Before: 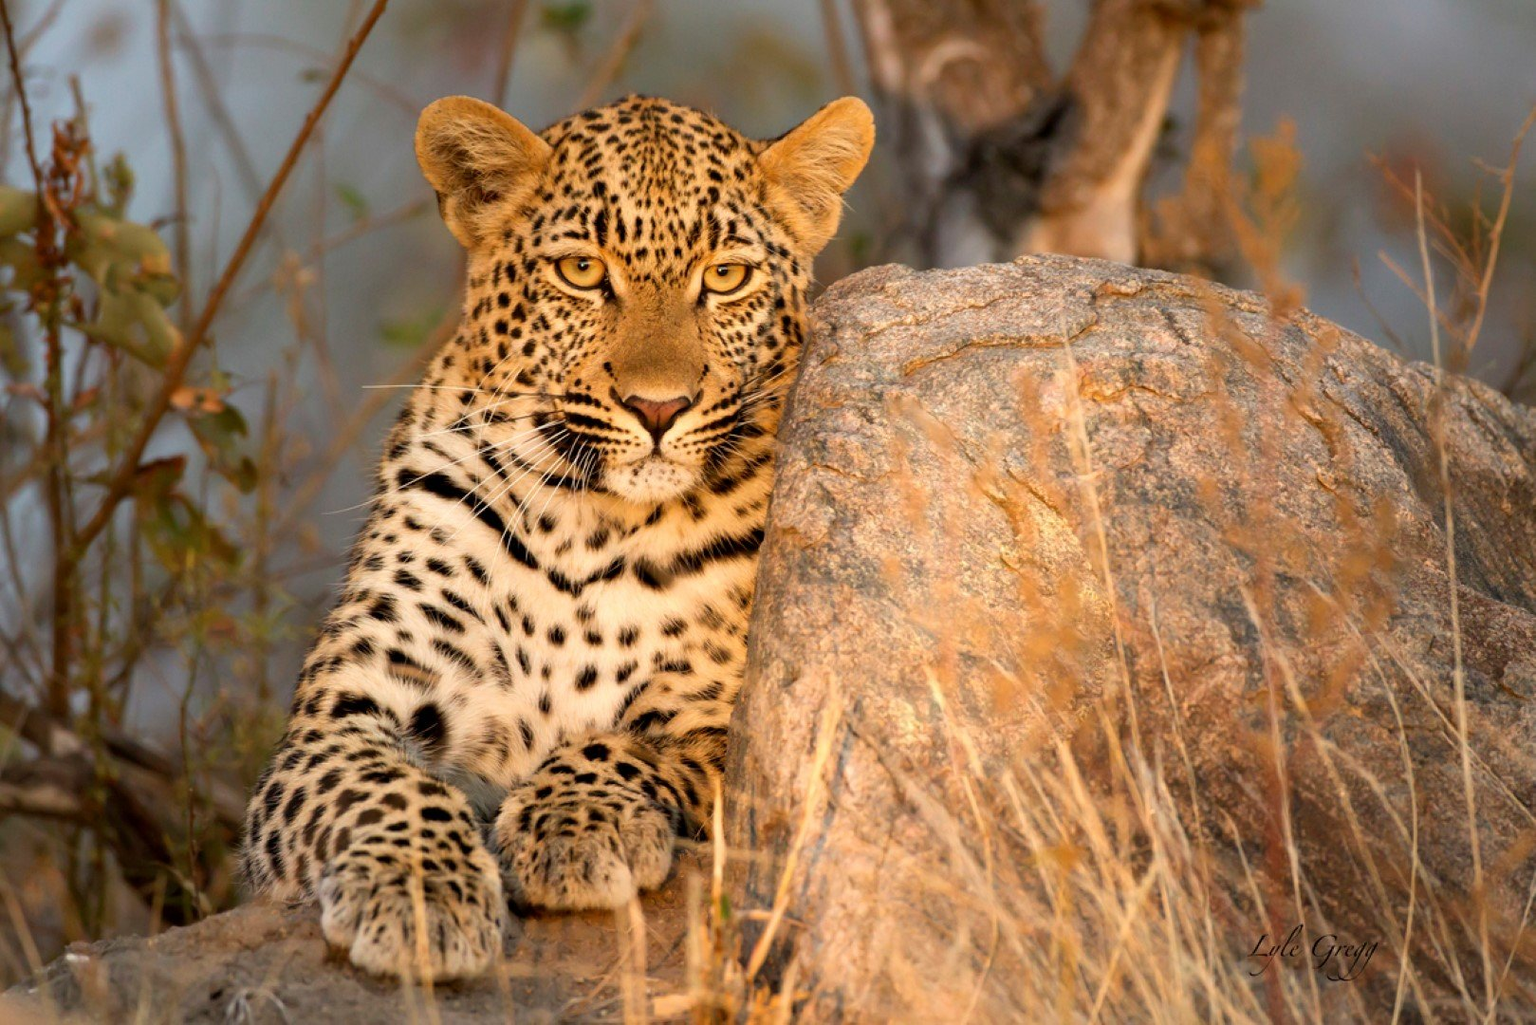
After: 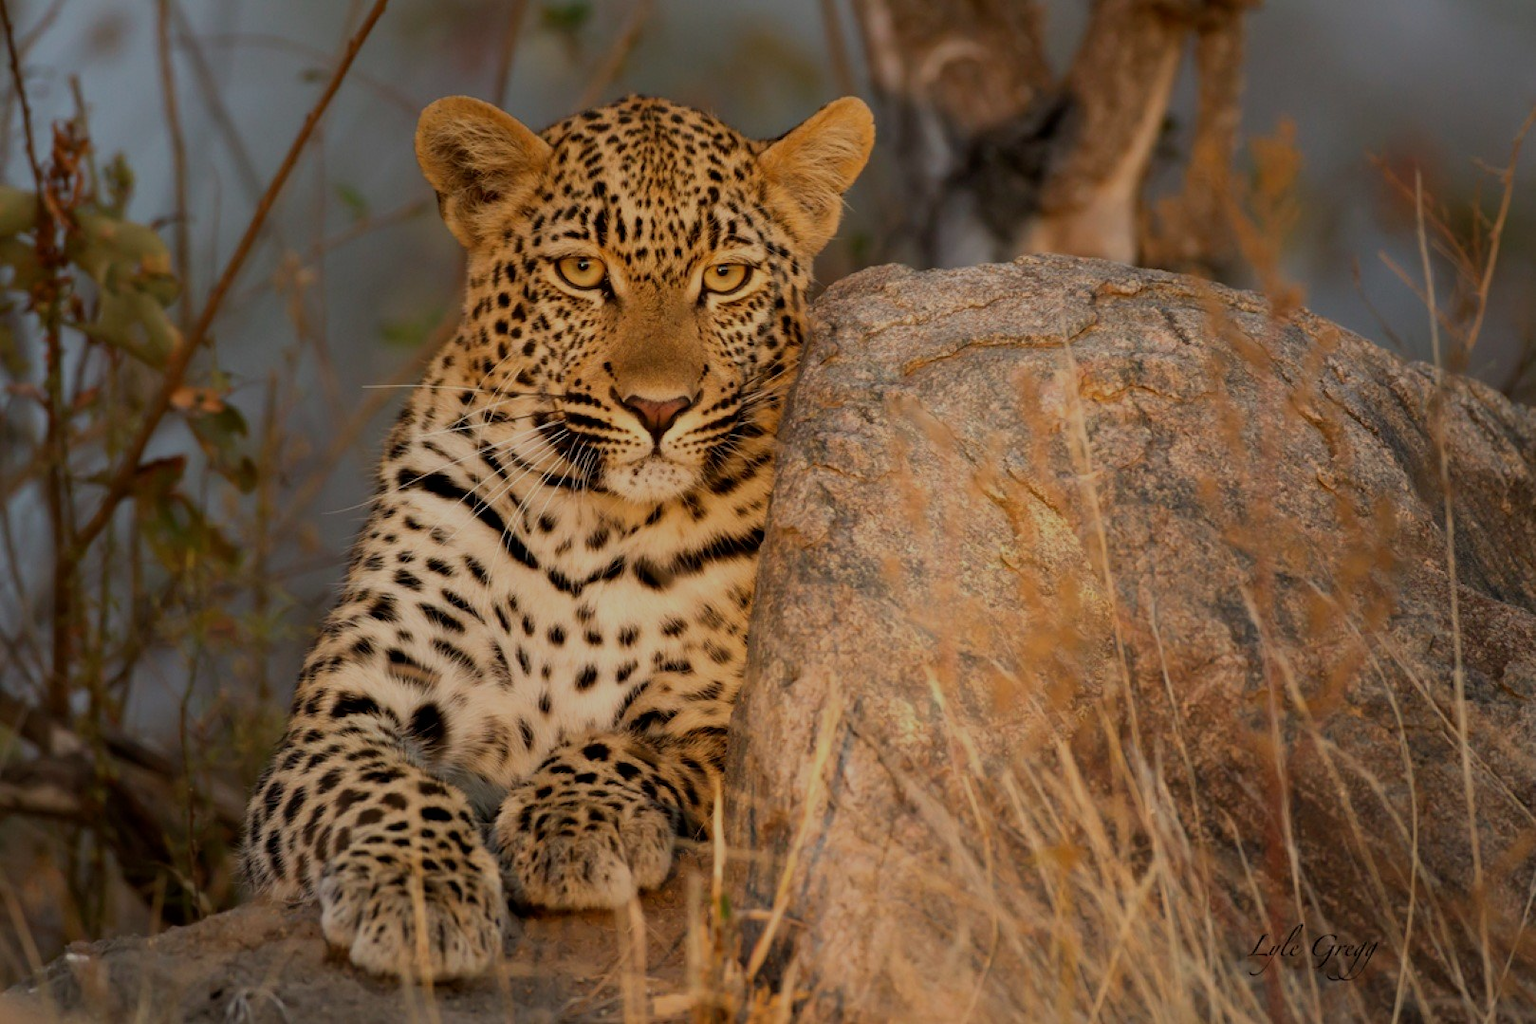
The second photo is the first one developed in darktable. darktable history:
exposure: exposure -0.926 EV, compensate highlight preservation false
